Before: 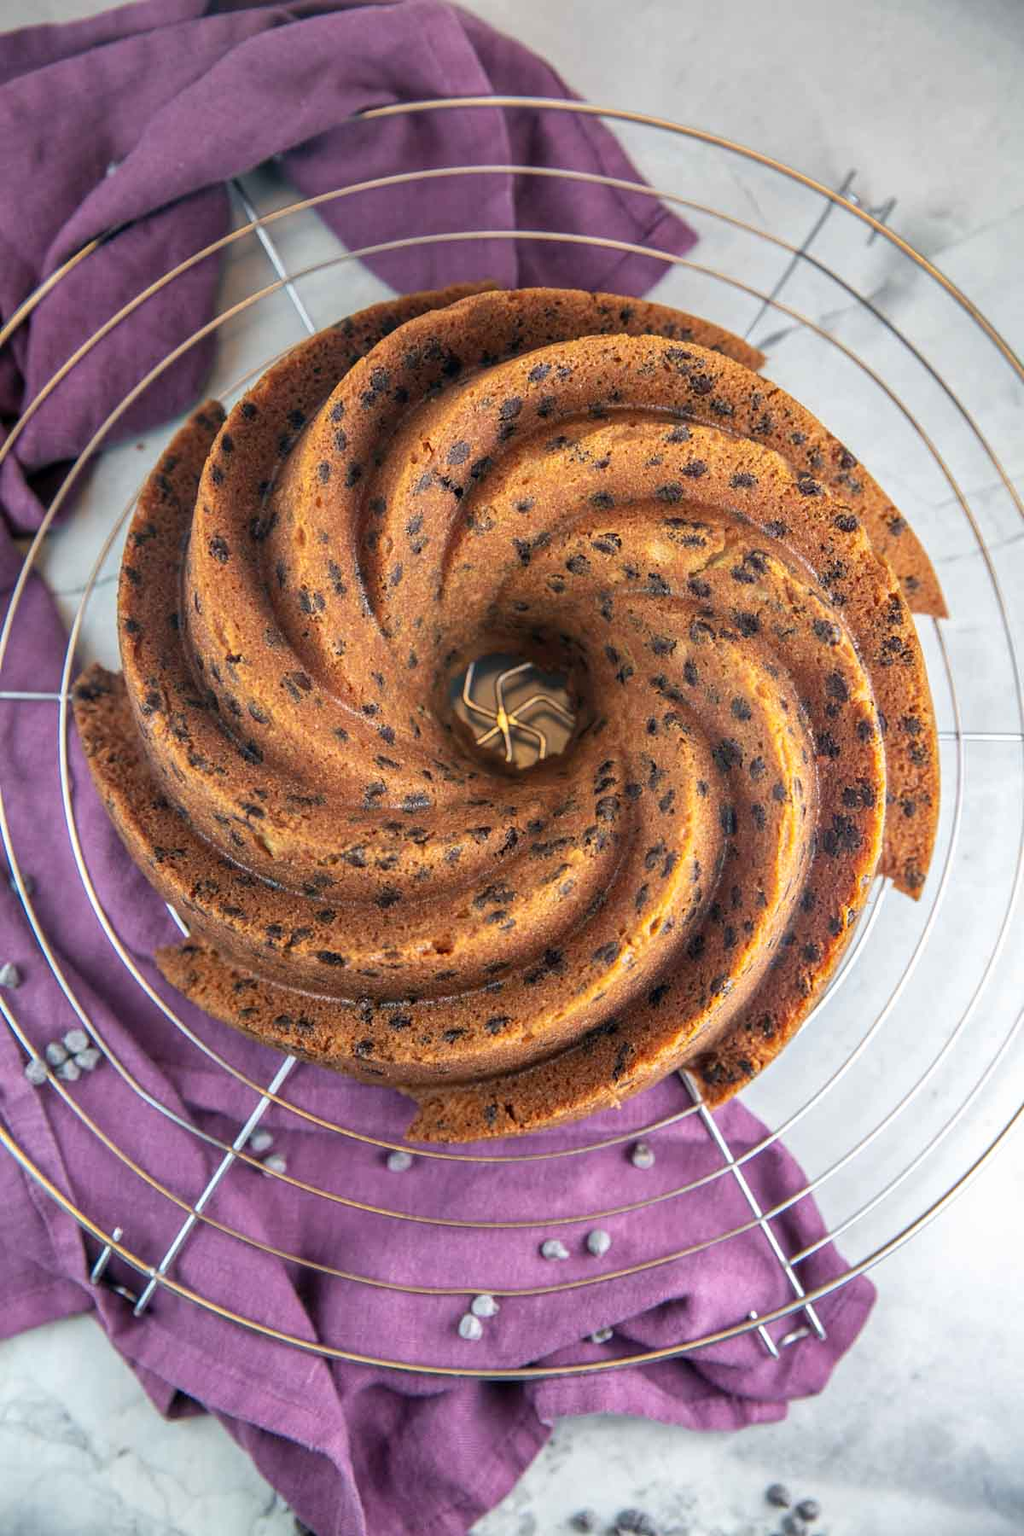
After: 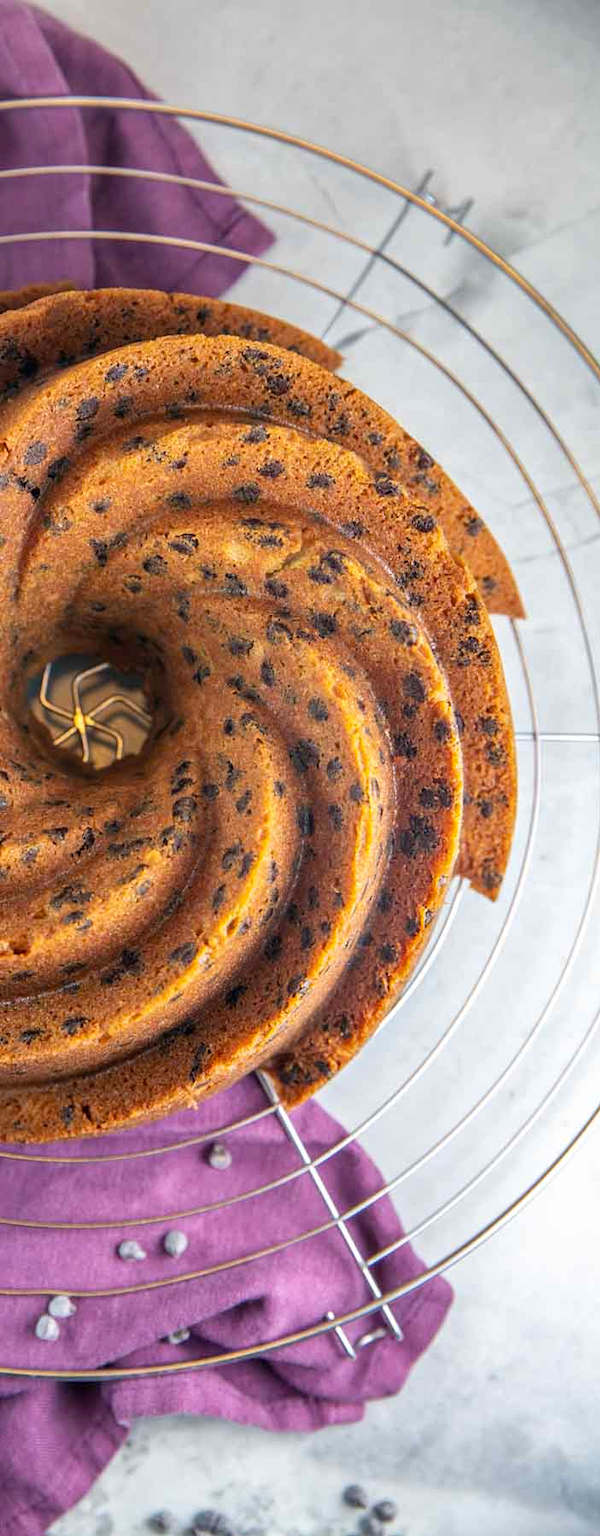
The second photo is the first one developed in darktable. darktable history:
crop: left 41.402%
color balance rgb: perceptual saturation grading › global saturation 10%, global vibrance 10%
